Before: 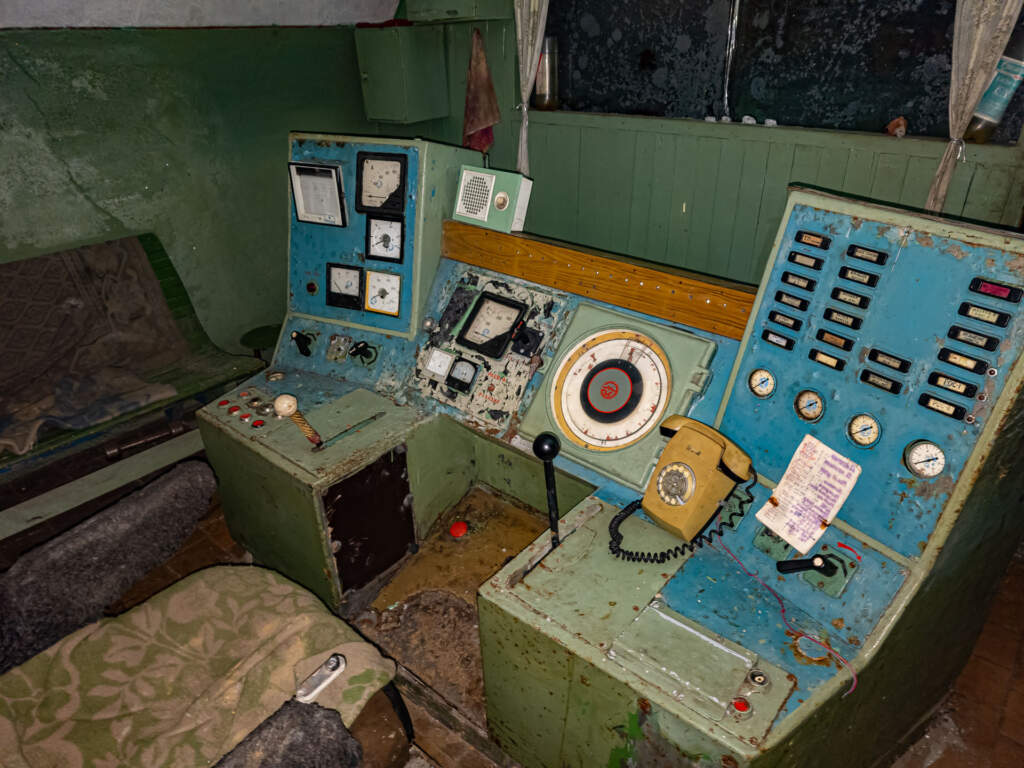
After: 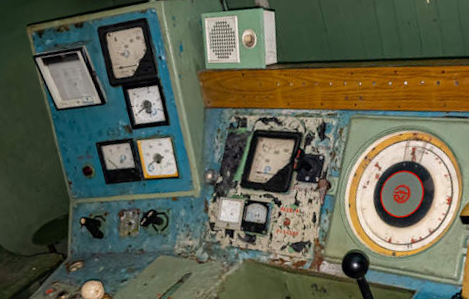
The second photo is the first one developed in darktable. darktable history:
rotate and perspective: rotation -14.8°, crop left 0.1, crop right 0.903, crop top 0.25, crop bottom 0.748
crop: left 17.835%, top 7.675%, right 32.881%, bottom 32.213%
